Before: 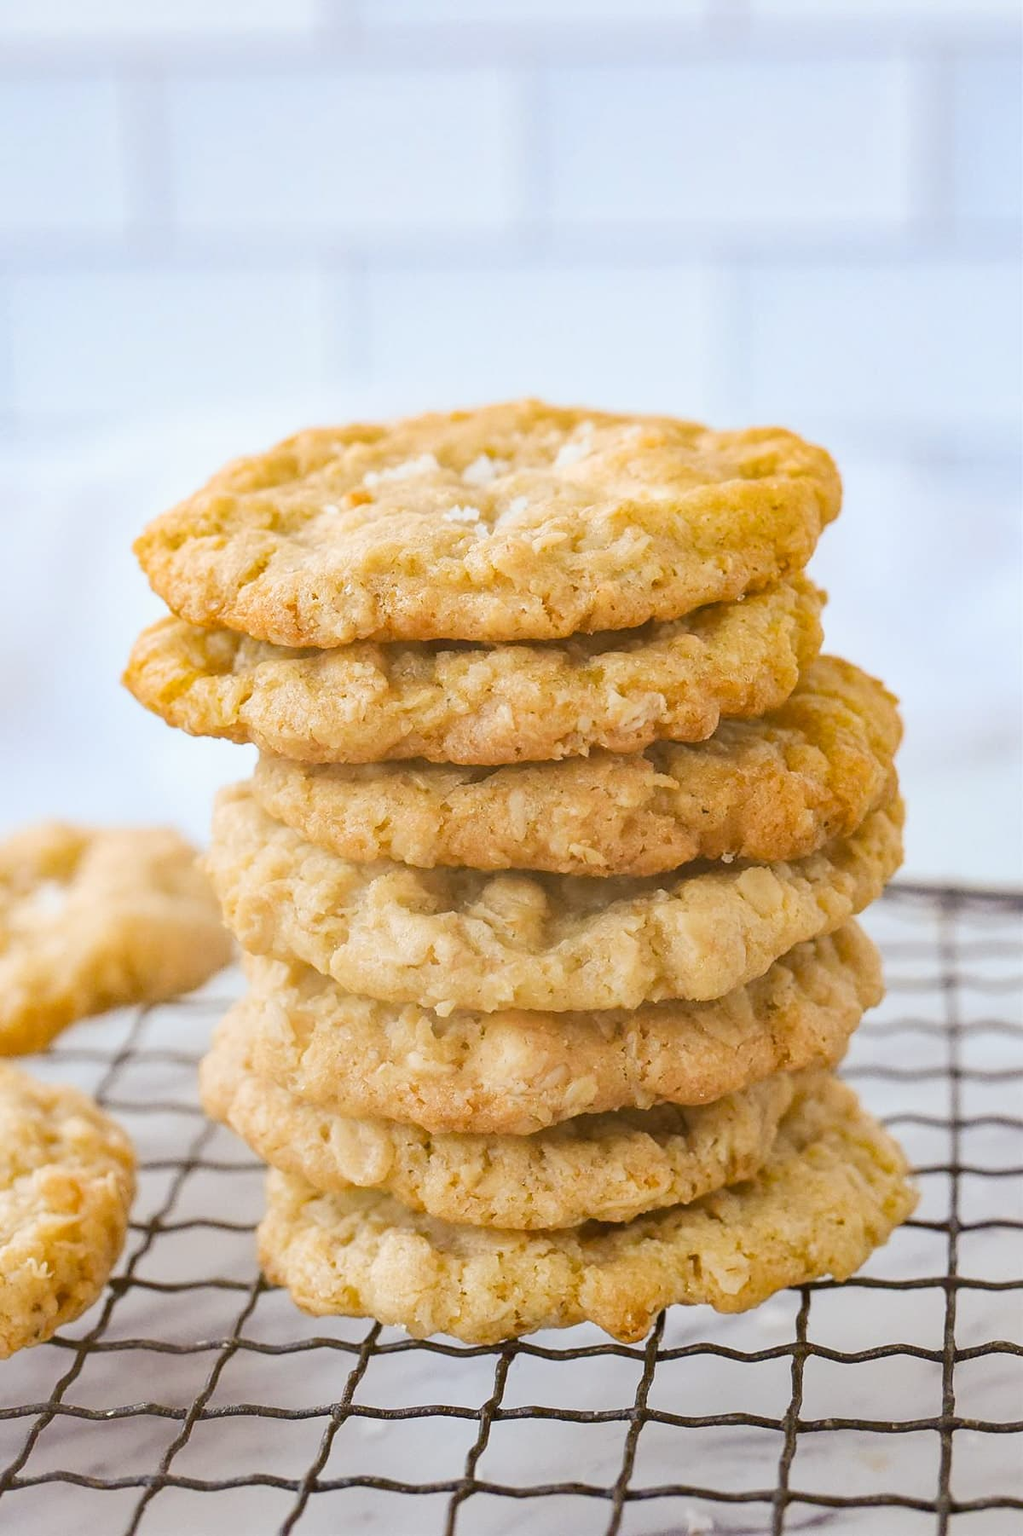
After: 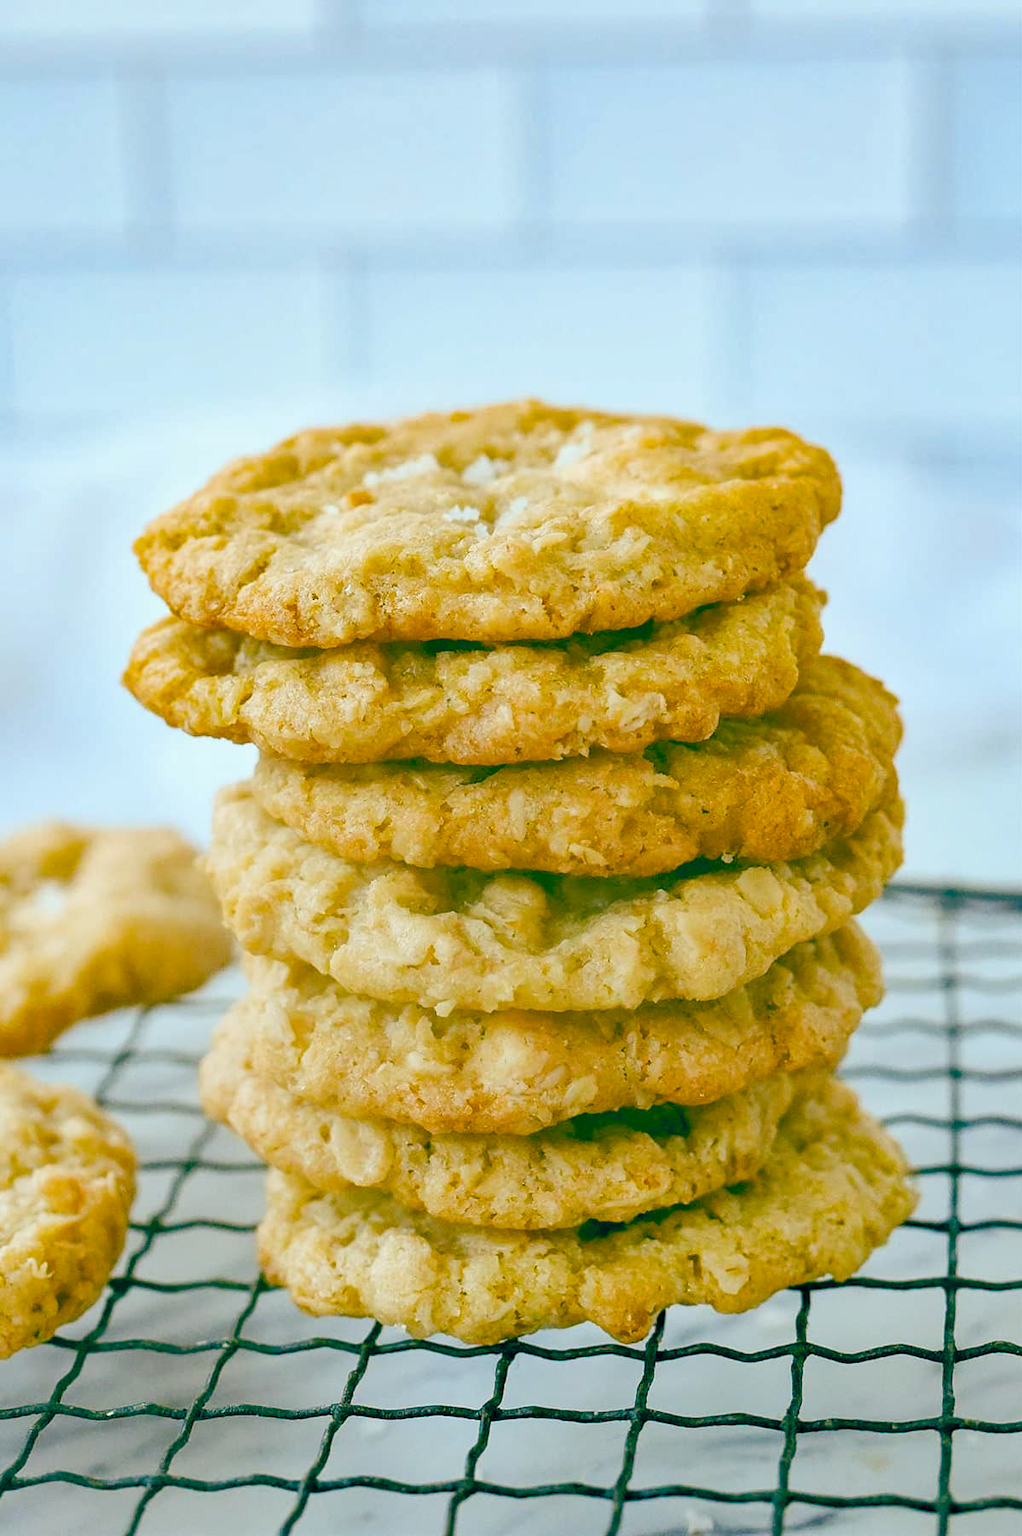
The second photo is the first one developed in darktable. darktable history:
shadows and highlights: shadows 20.89, highlights -36.43, soften with gaussian
color balance rgb: global offset › luminance -0.533%, global offset › chroma 0.904%, global offset › hue 174.06°, perceptual saturation grading › global saturation 56.072%, perceptual saturation grading › highlights -50.609%, perceptual saturation grading › mid-tones 39.577%, perceptual saturation grading › shadows 30.77%, global vibrance 20%
